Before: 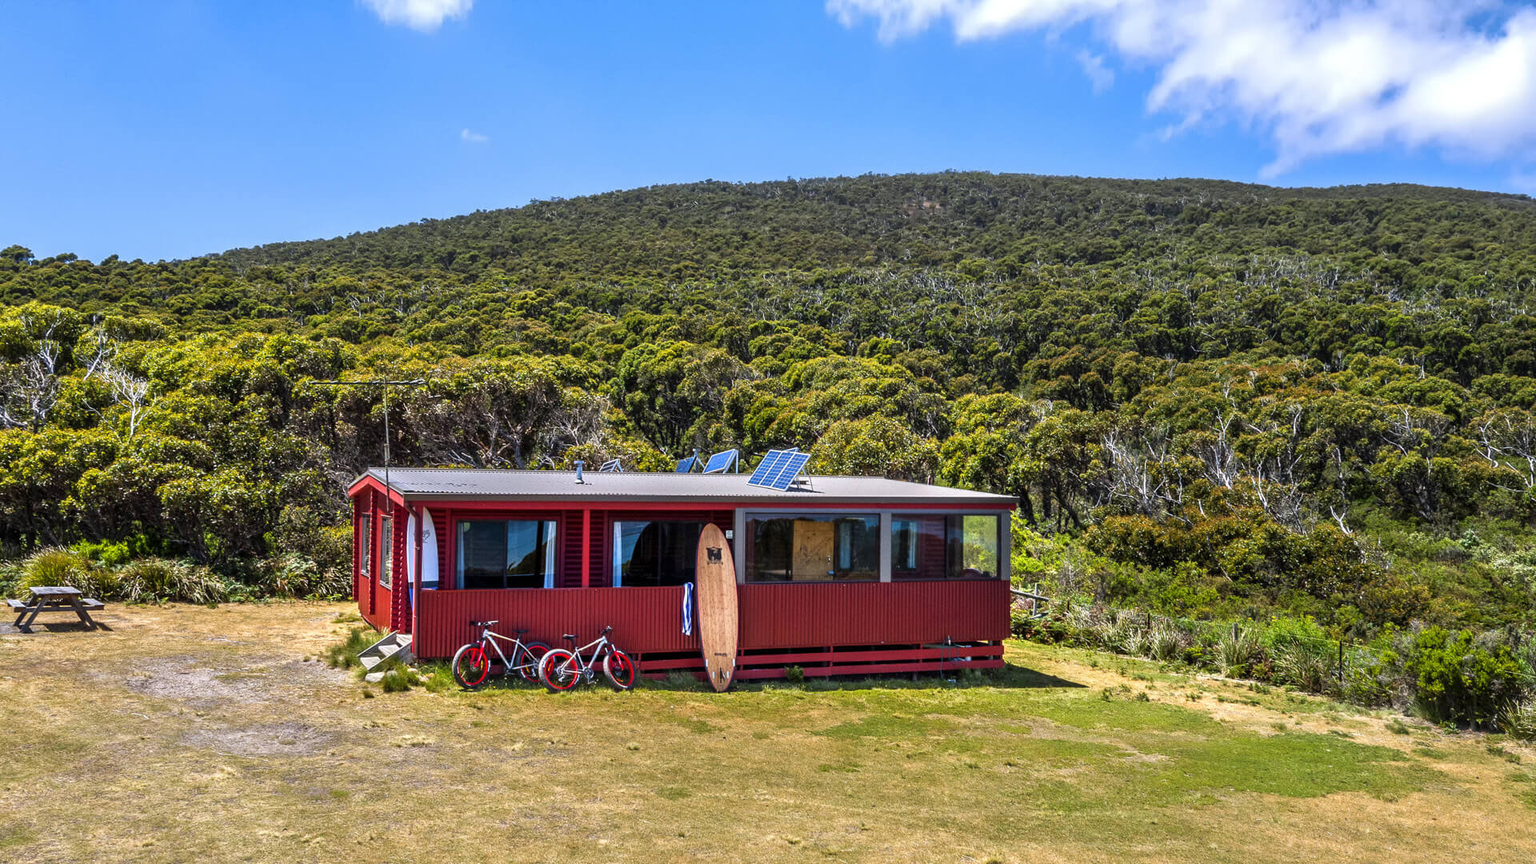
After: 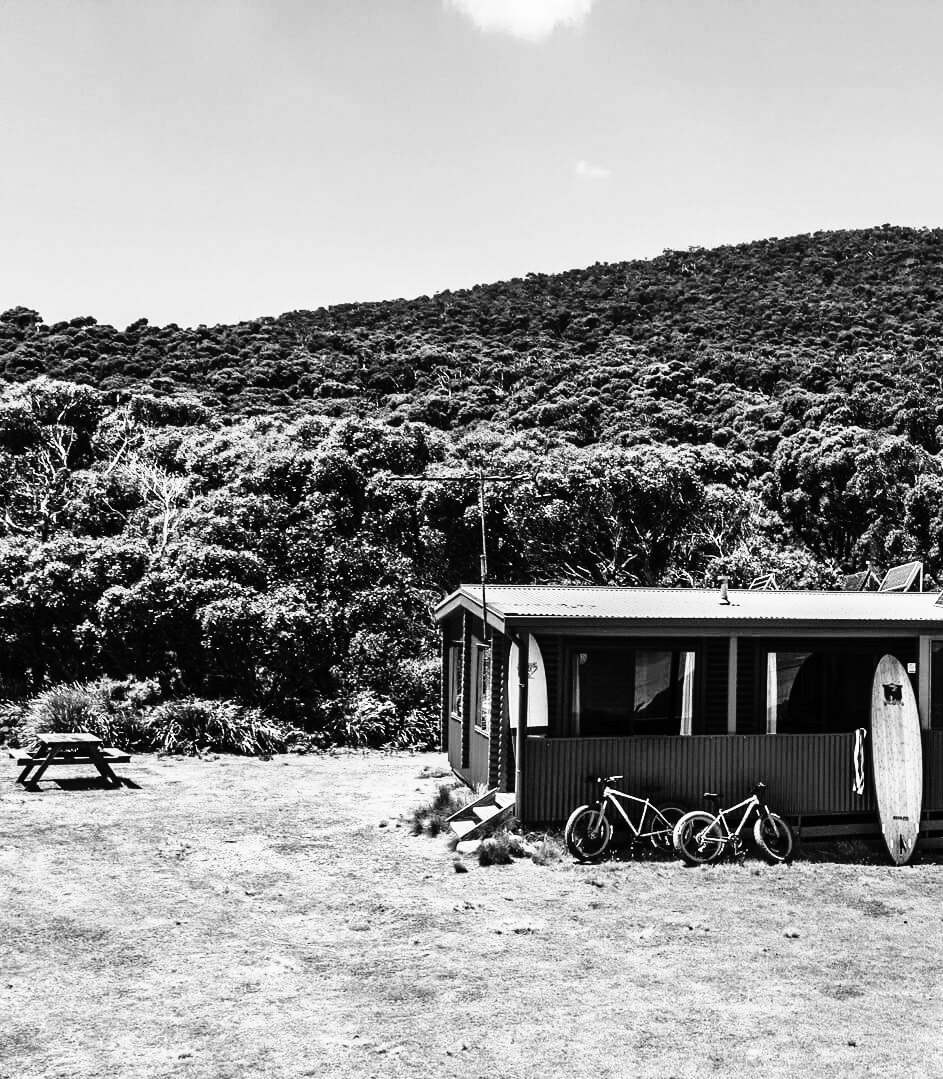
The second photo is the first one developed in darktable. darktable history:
monochrome: on, module defaults
tone curve: curves: ch0 [(0, 0) (0.003, 0.005) (0.011, 0.008) (0.025, 0.01) (0.044, 0.014) (0.069, 0.017) (0.1, 0.022) (0.136, 0.028) (0.177, 0.037) (0.224, 0.049) (0.277, 0.091) (0.335, 0.168) (0.399, 0.292) (0.468, 0.463) (0.543, 0.637) (0.623, 0.792) (0.709, 0.903) (0.801, 0.963) (0.898, 0.985) (1, 1)], preserve colors none
crop and rotate: left 0%, top 0%, right 50.845%
